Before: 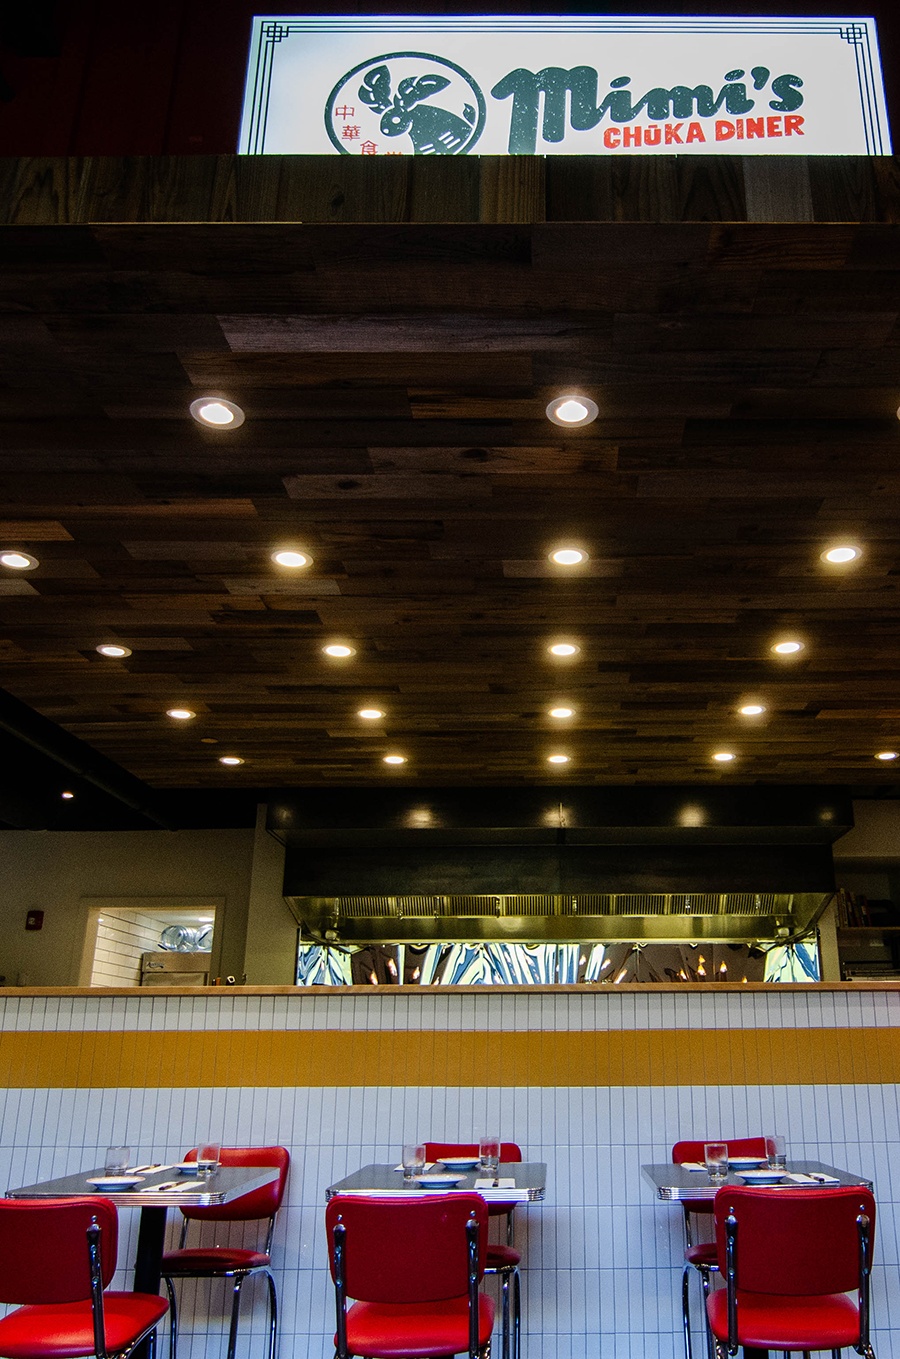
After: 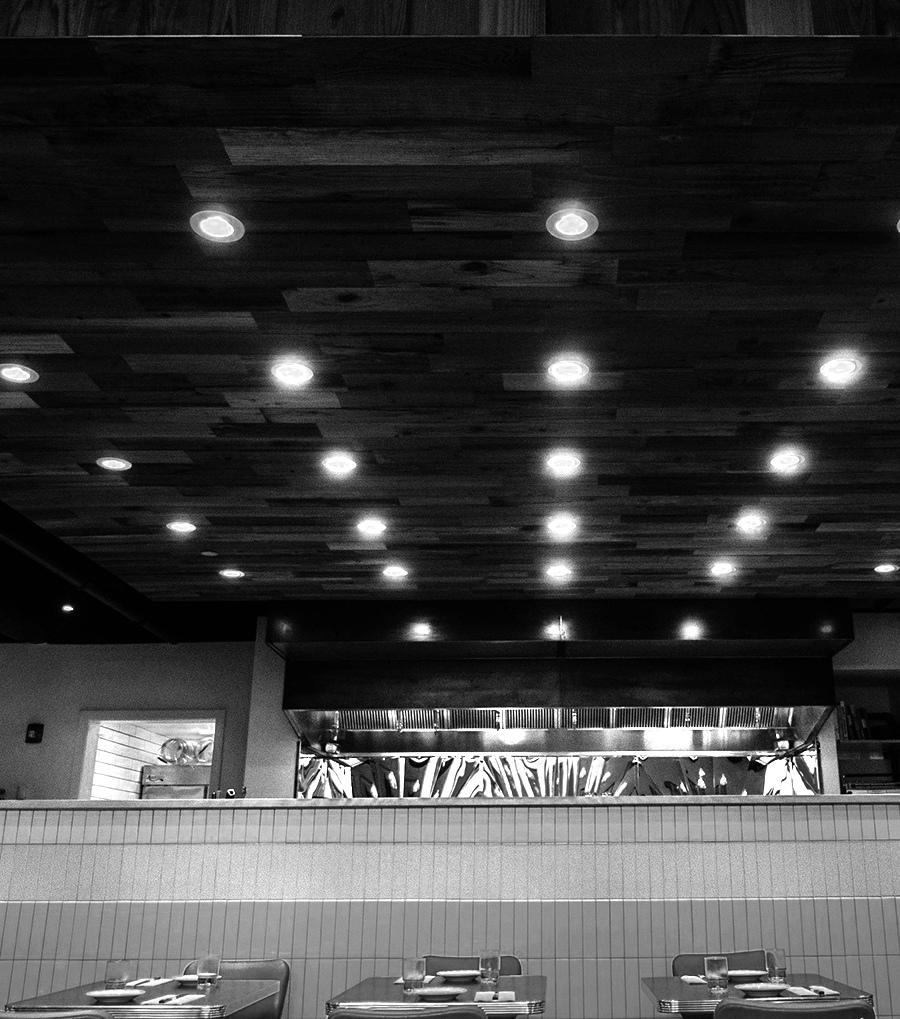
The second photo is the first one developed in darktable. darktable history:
crop: top 13.819%, bottom 11.169%
color zones: curves: ch0 [(0, 0.554) (0.146, 0.662) (0.293, 0.86) (0.503, 0.774) (0.637, 0.106) (0.74, 0.072) (0.866, 0.488) (0.998, 0.569)]; ch1 [(0, 0) (0.143, 0) (0.286, 0) (0.429, 0) (0.571, 0) (0.714, 0) (0.857, 0)]
